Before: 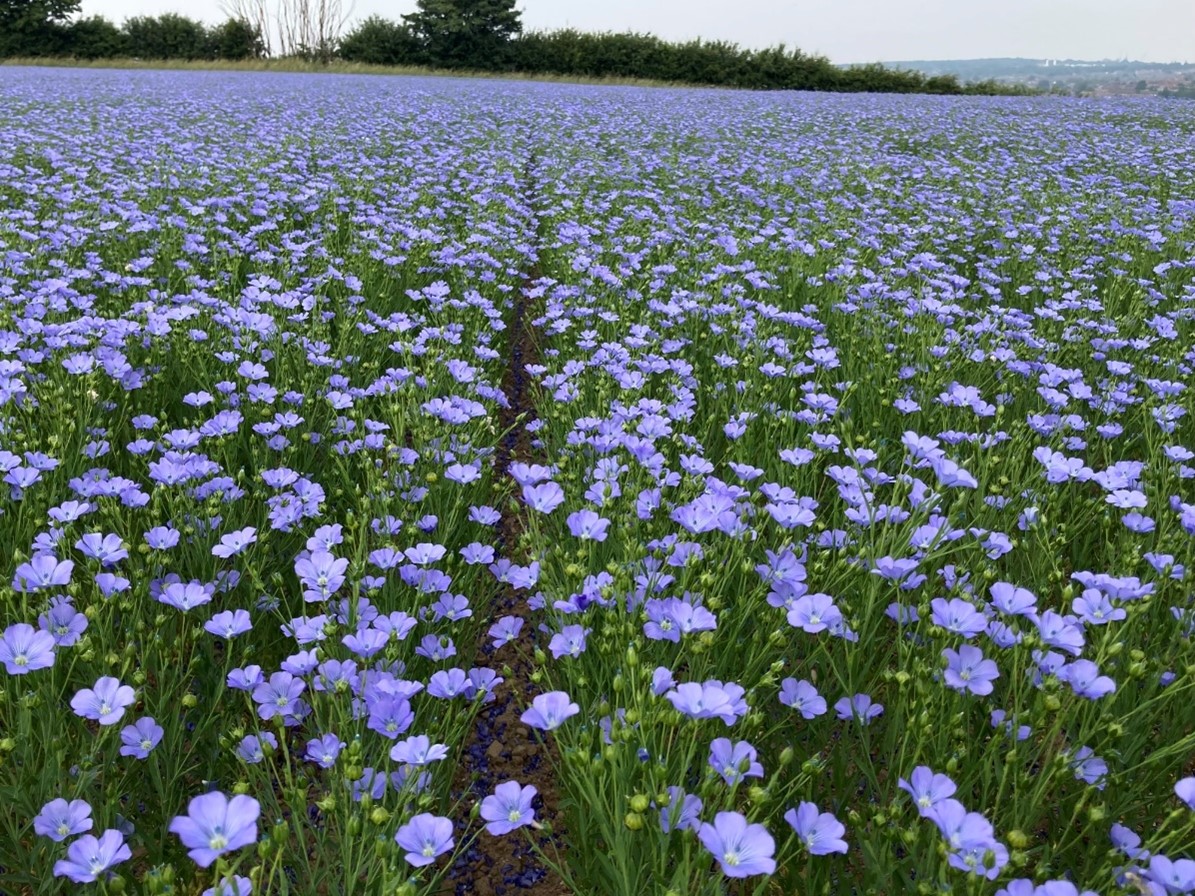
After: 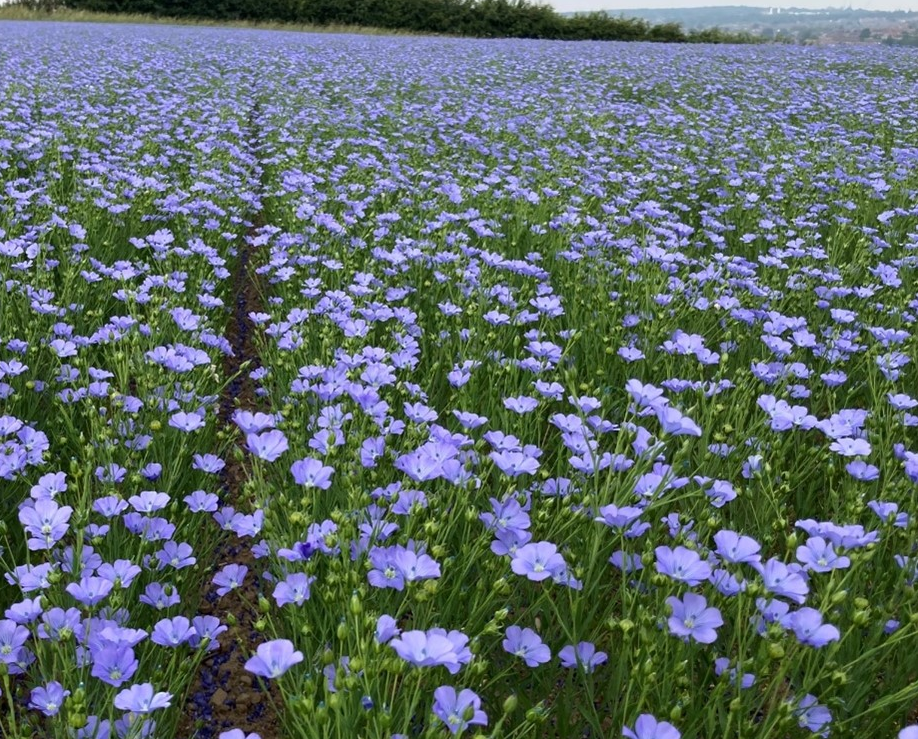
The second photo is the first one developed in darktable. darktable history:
crop: left 23.099%, top 5.89%, bottom 11.623%
